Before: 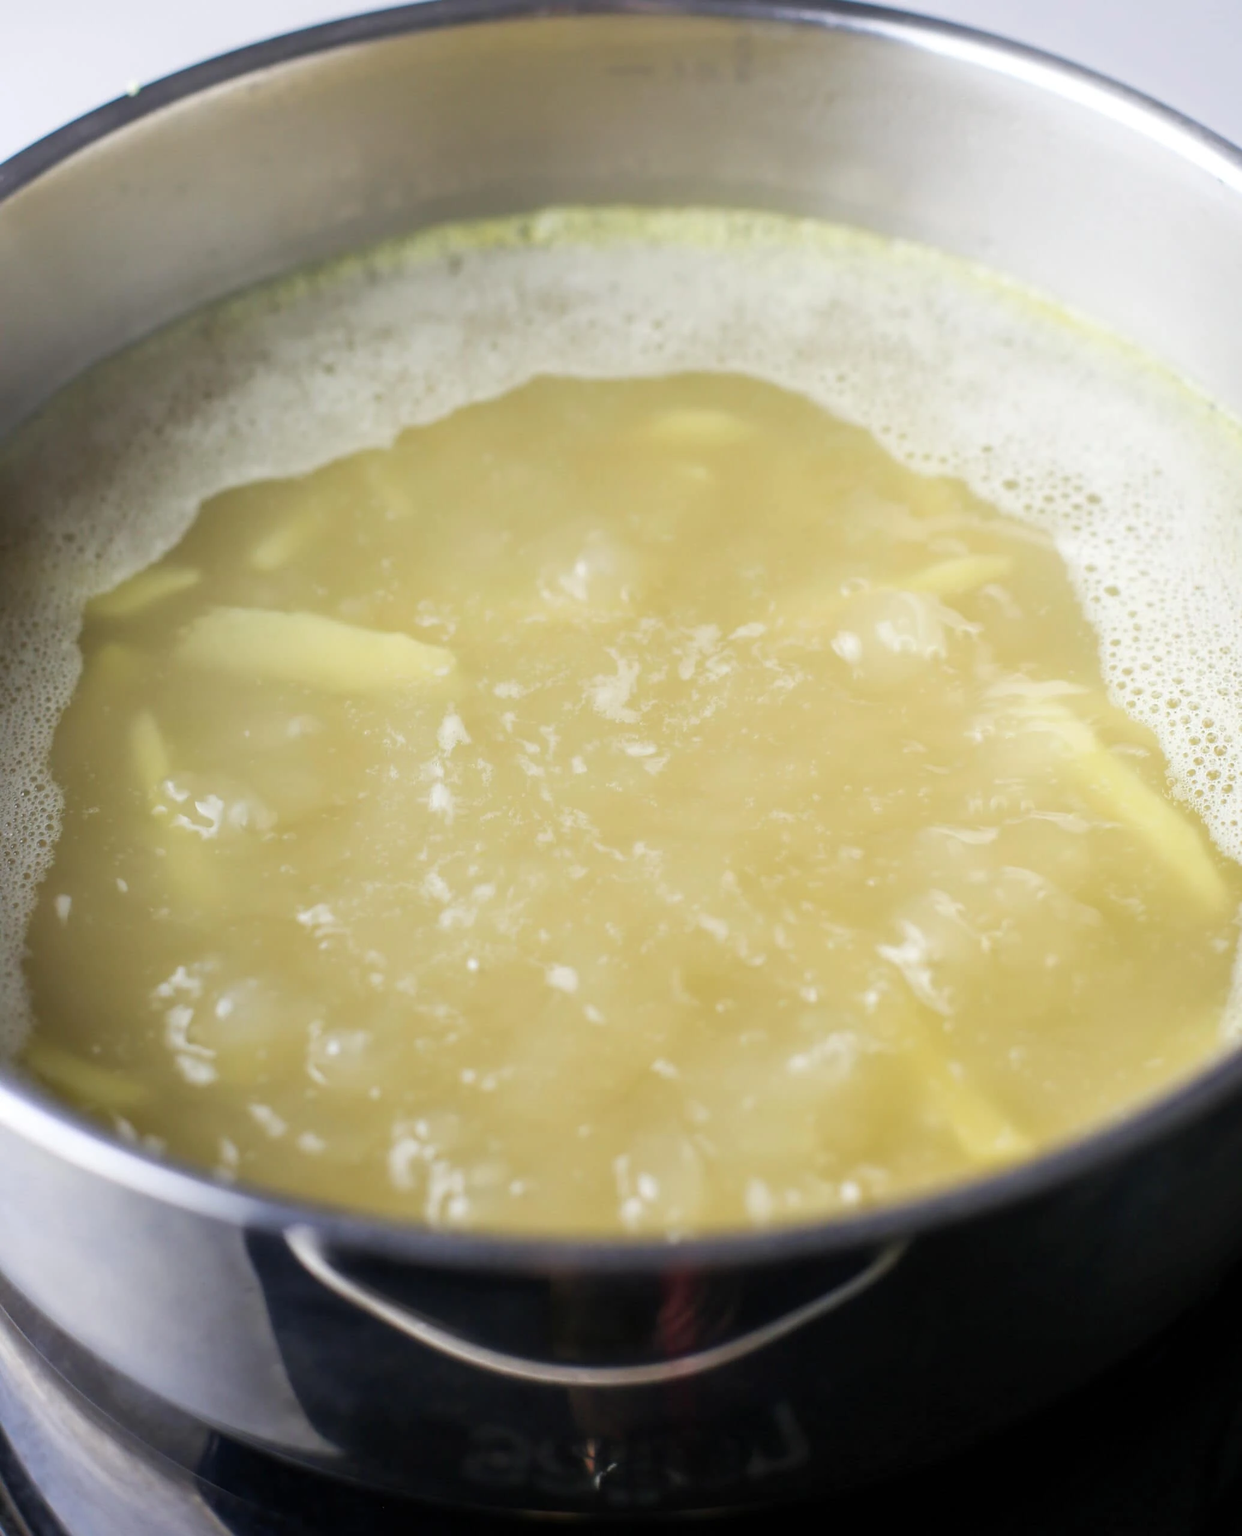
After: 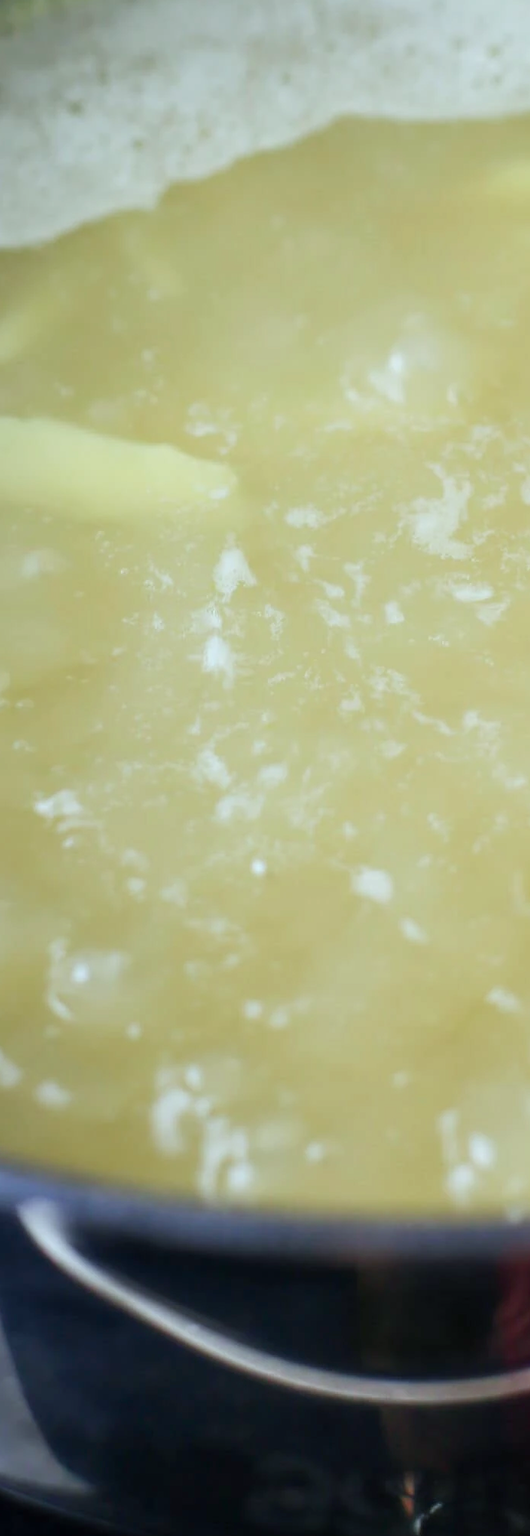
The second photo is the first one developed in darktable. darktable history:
color balance rgb: perceptual saturation grading › global saturation 20%, perceptual saturation grading › highlights -25%, perceptual saturation grading › shadows 25%
crop and rotate: left 21.77%, top 18.528%, right 44.676%, bottom 2.997%
color calibration: illuminant Planckian (black body), x 0.368, y 0.361, temperature 4275.92 K
